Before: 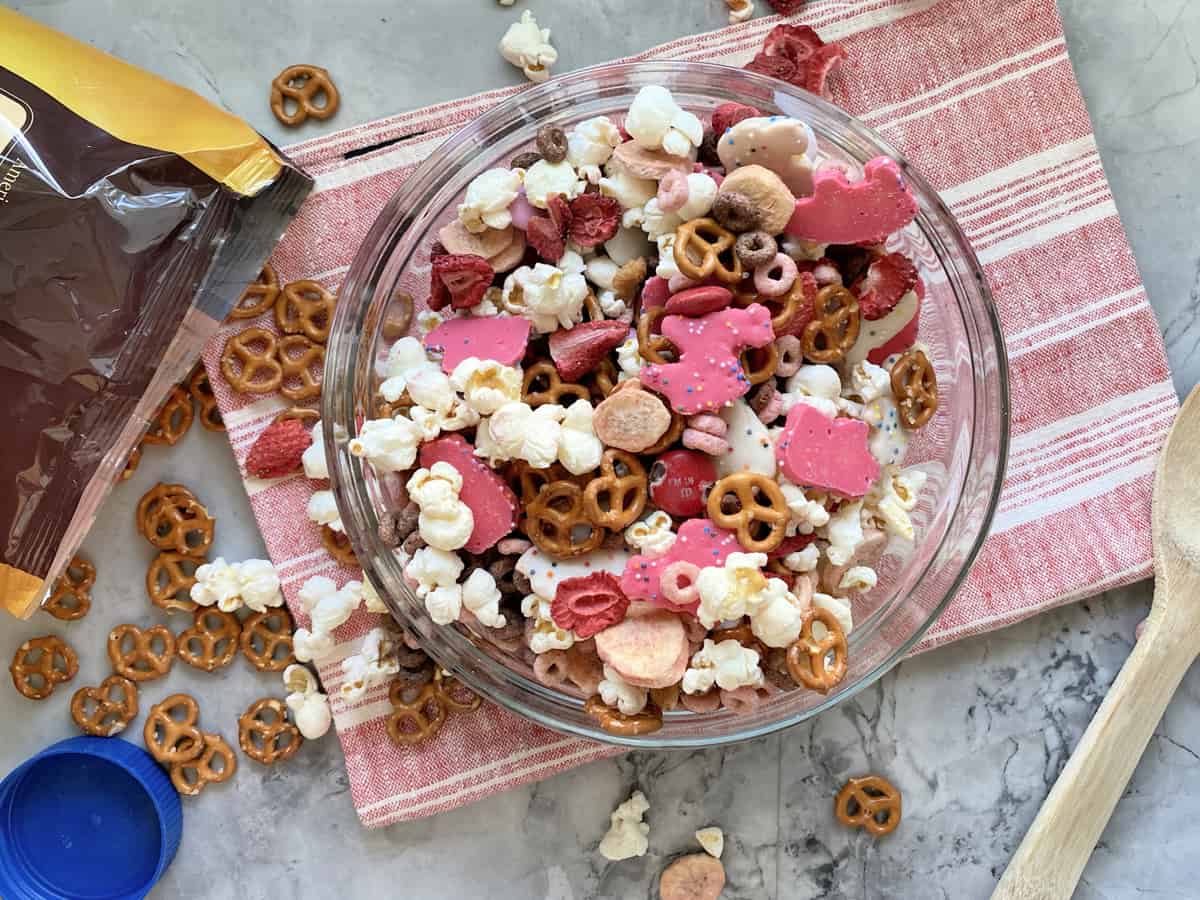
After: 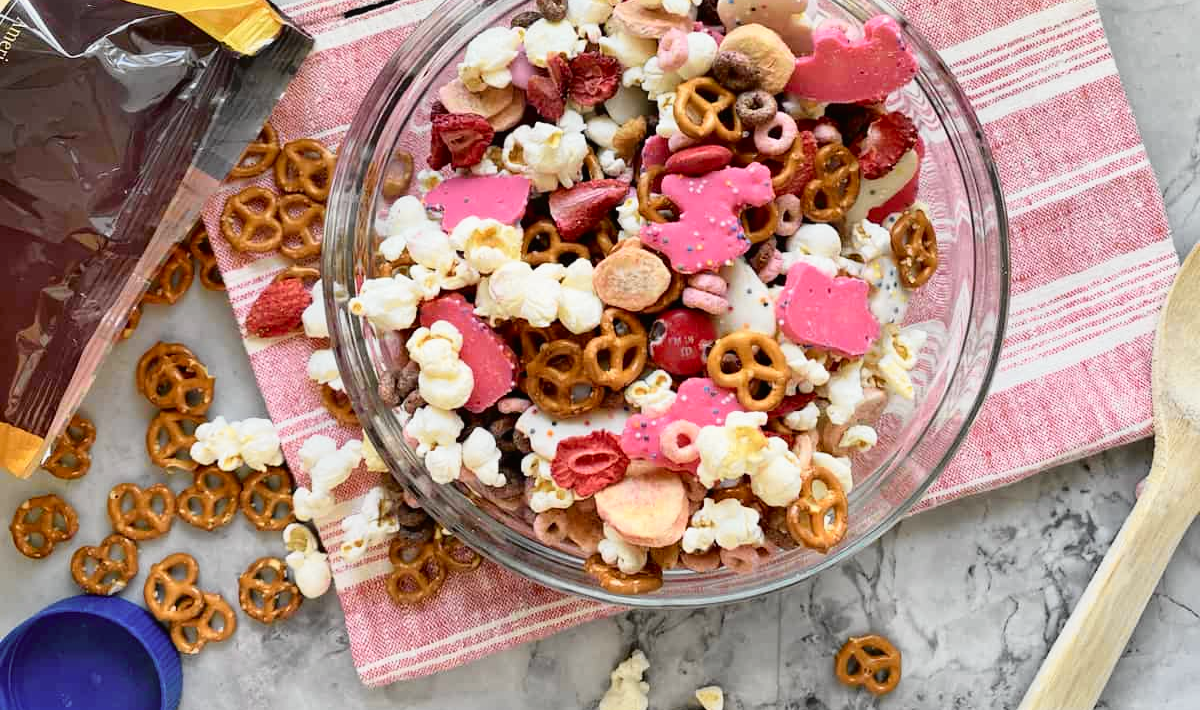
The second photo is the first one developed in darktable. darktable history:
tone curve: curves: ch0 [(0, 0.008) (0.107, 0.083) (0.283, 0.287) (0.461, 0.498) (0.64, 0.691) (0.822, 0.869) (0.998, 0.978)]; ch1 [(0, 0) (0.323, 0.339) (0.438, 0.422) (0.473, 0.487) (0.502, 0.502) (0.527, 0.53) (0.561, 0.583) (0.608, 0.629) (0.669, 0.704) (0.859, 0.899) (1, 1)]; ch2 [(0, 0) (0.33, 0.347) (0.421, 0.456) (0.473, 0.498) (0.502, 0.504) (0.522, 0.524) (0.549, 0.567) (0.585, 0.627) (0.676, 0.724) (1, 1)], color space Lab, independent channels, preserve colors none
crop and rotate: top 15.726%, bottom 5.363%
